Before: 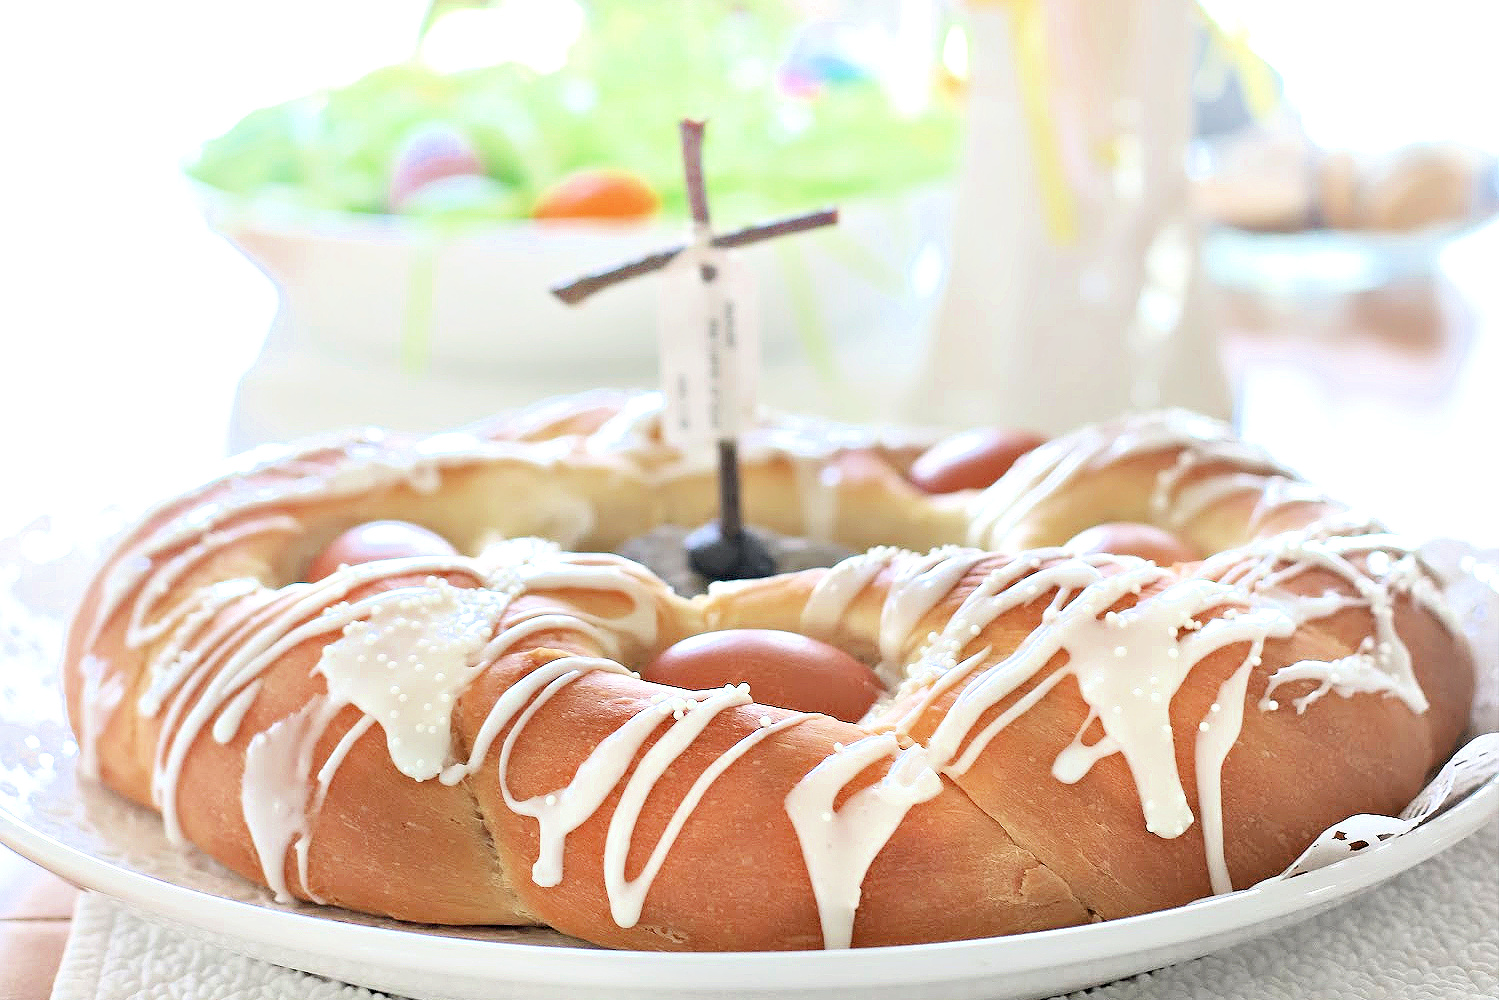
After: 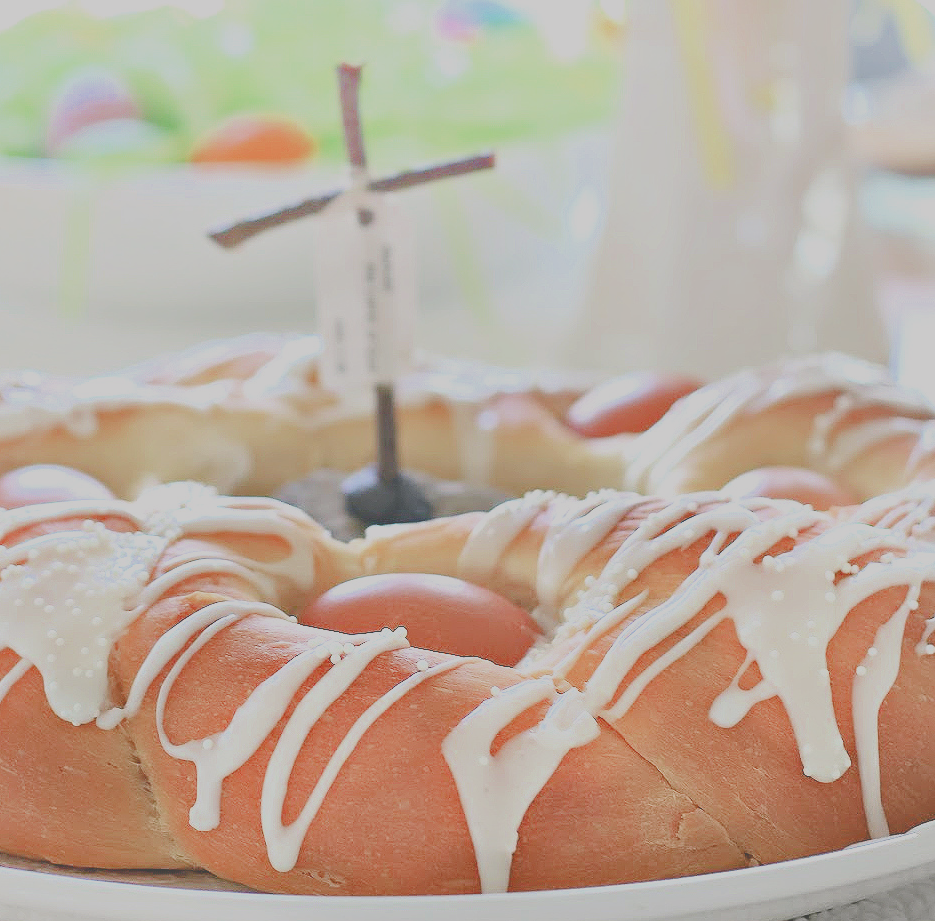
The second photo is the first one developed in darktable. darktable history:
crop and rotate: left 22.918%, top 5.629%, right 14.711%, bottom 2.247%
exposure: black level correction -0.03, compensate highlight preservation false
tone equalizer: on, module defaults
color balance rgb: shadows lift › chroma 1%, shadows lift › hue 113°, highlights gain › chroma 0.2%, highlights gain › hue 333°, perceptual saturation grading › global saturation 20%, perceptual saturation grading › highlights -50%, perceptual saturation grading › shadows 25%, contrast -30%
